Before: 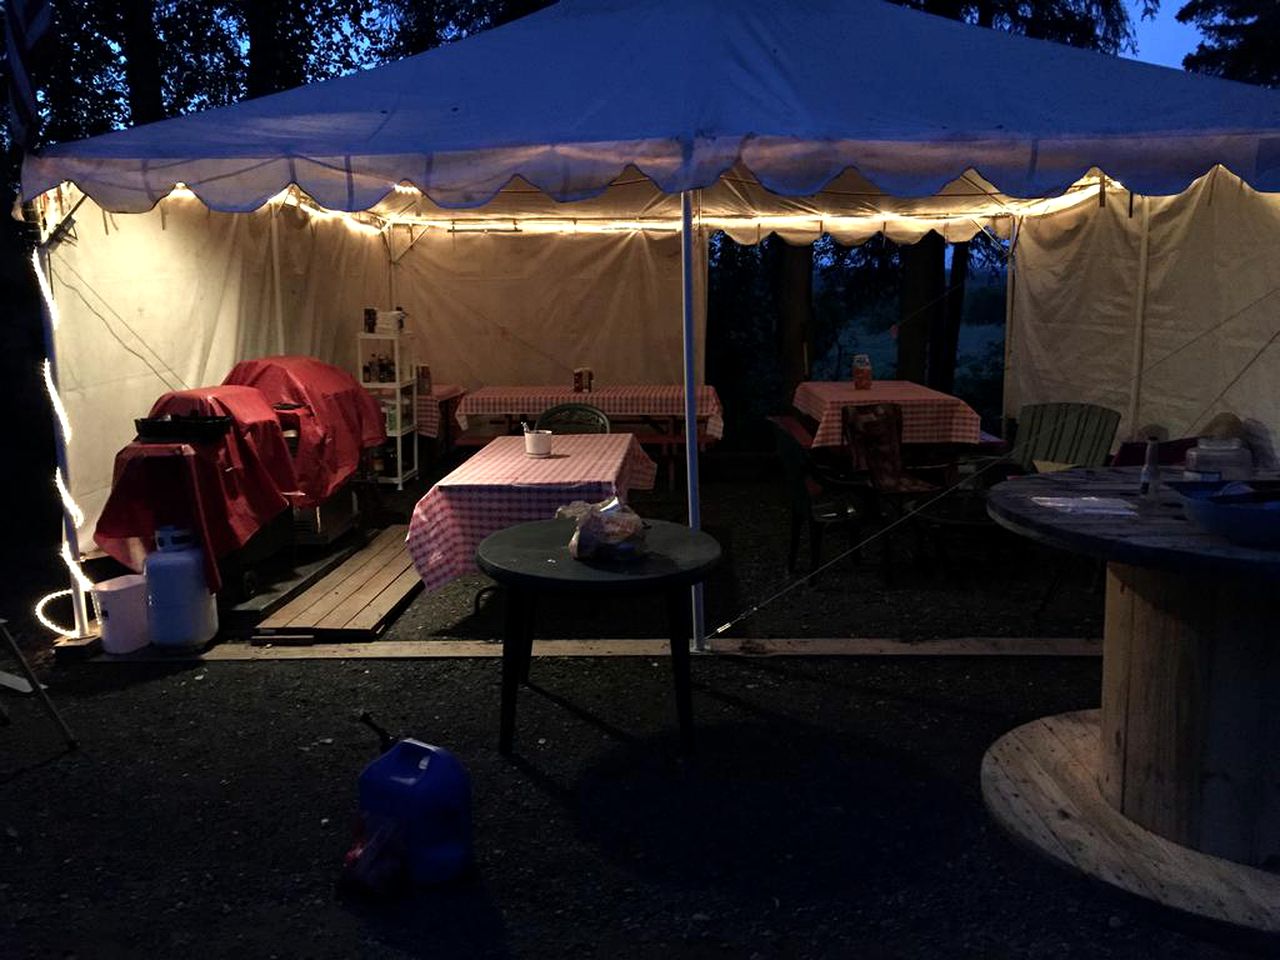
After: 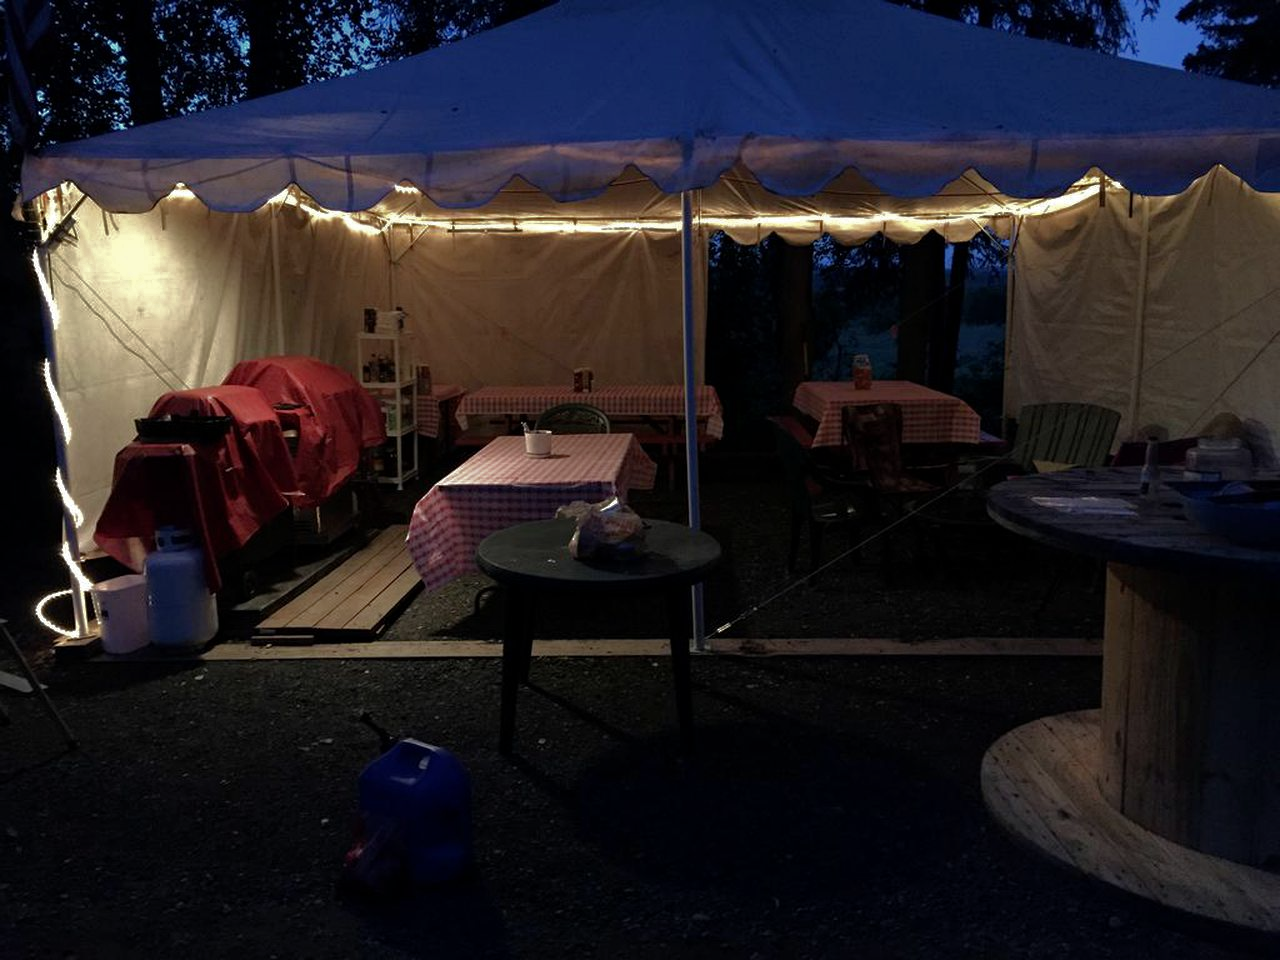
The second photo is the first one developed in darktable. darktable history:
base curve: curves: ch0 [(0, 0) (0.841, 0.609) (1, 1)]
